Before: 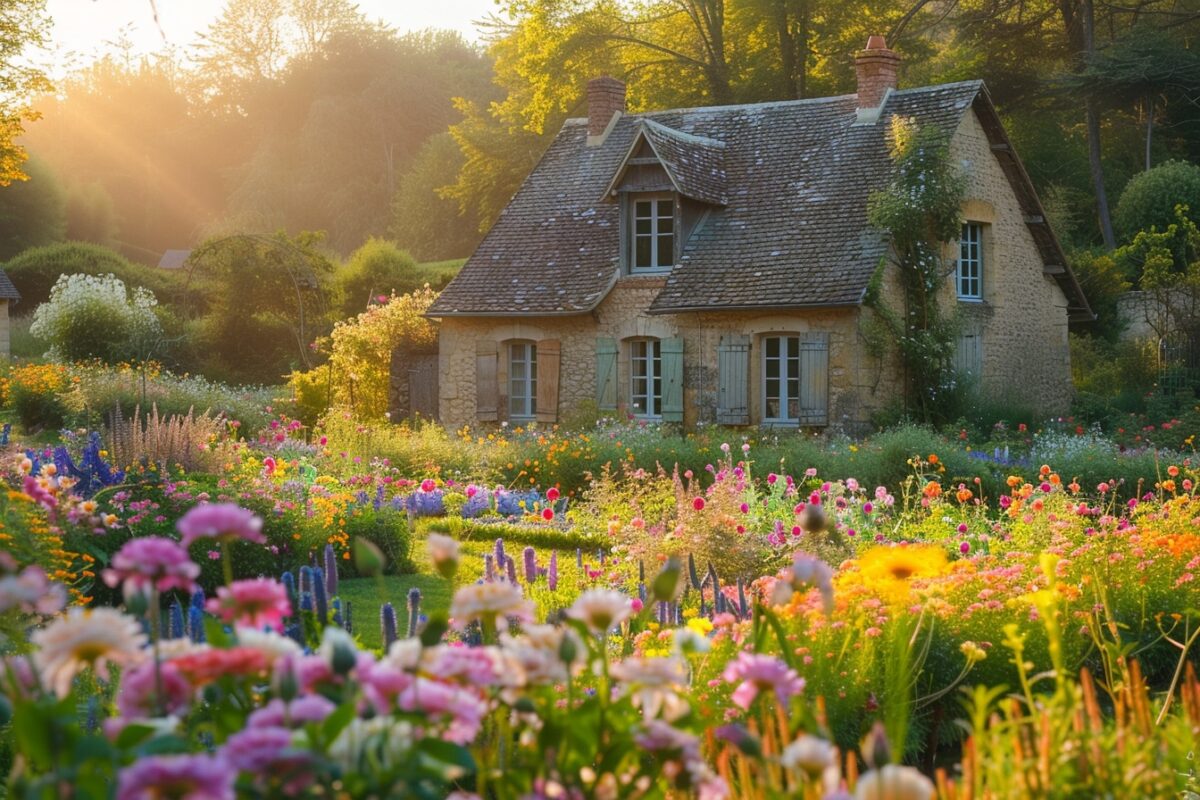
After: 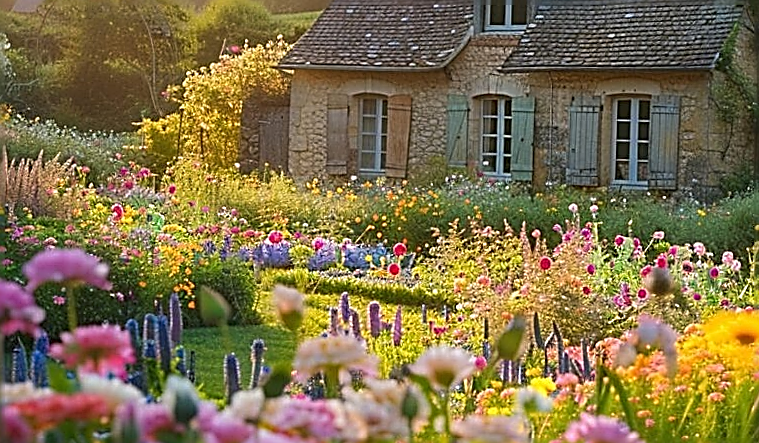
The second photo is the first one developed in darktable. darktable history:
crop: left 13.312%, top 31.28%, right 24.627%, bottom 15.582%
sharpen: amount 2
rotate and perspective: rotation 1.72°, automatic cropping off
